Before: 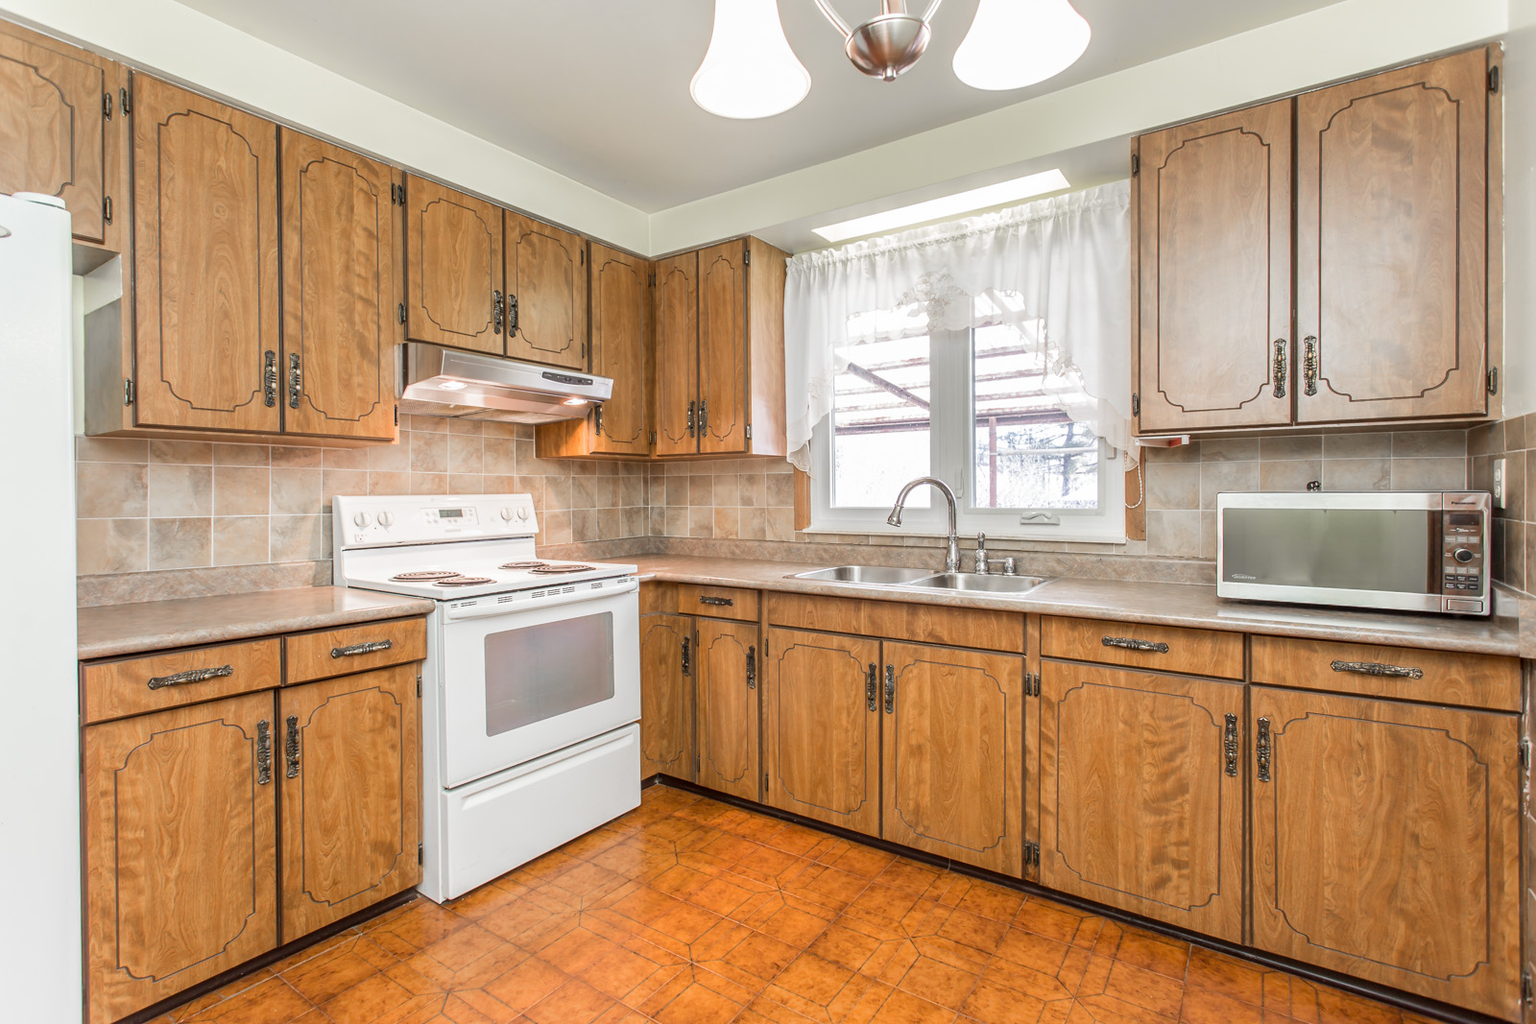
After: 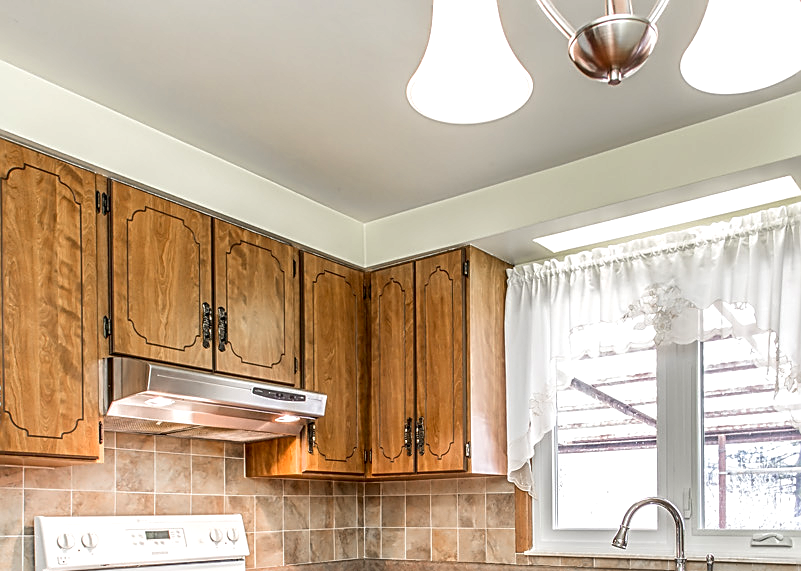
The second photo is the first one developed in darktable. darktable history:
contrast brightness saturation: contrast 0.04, saturation 0.162
sharpen: amount 0.75
exposure: compensate highlight preservation false
crop: left 19.505%, right 30.397%, bottom 46.438%
local contrast: detail 150%
